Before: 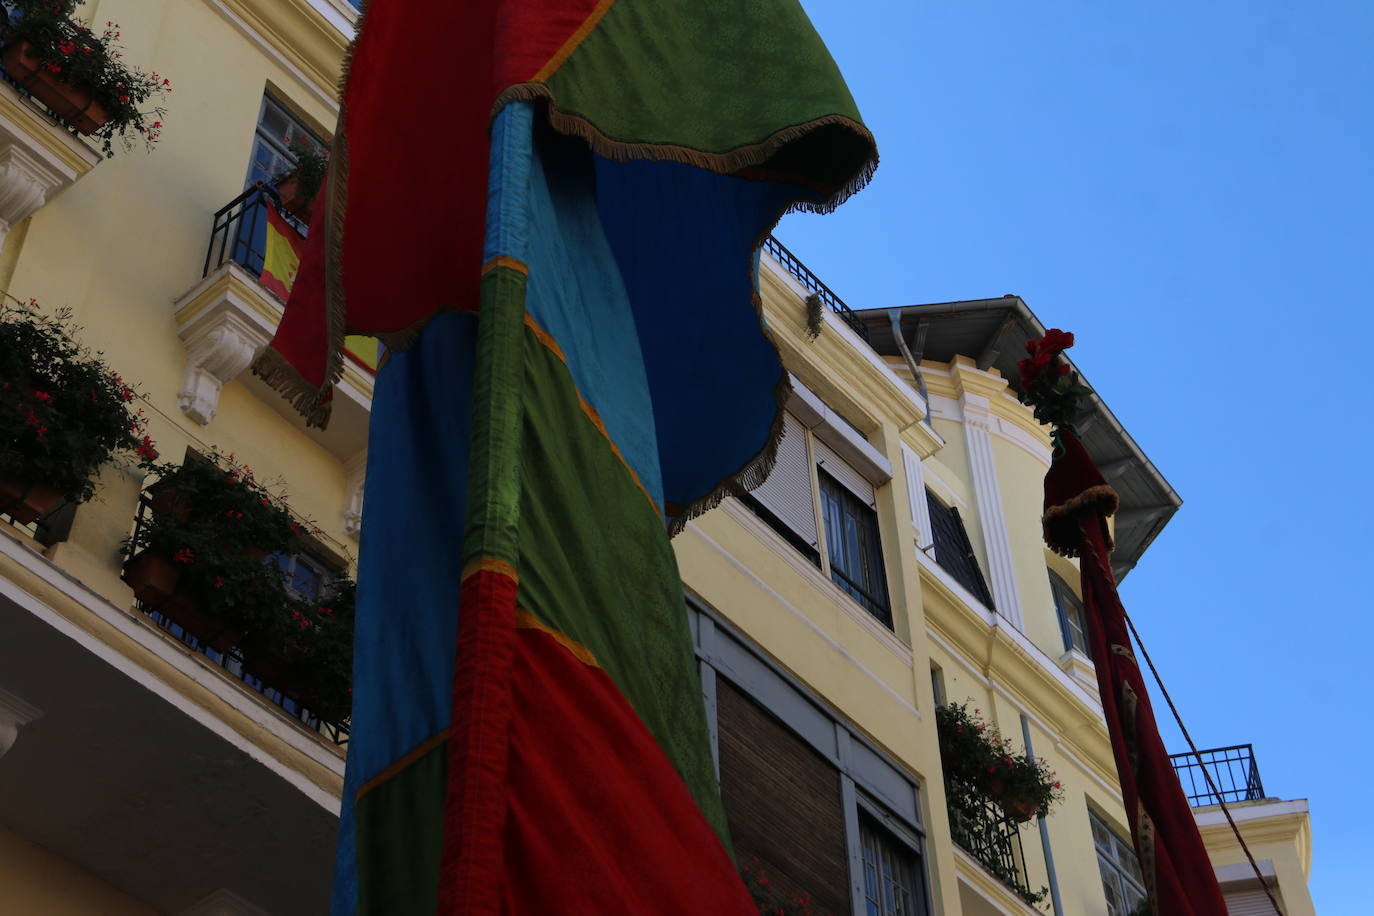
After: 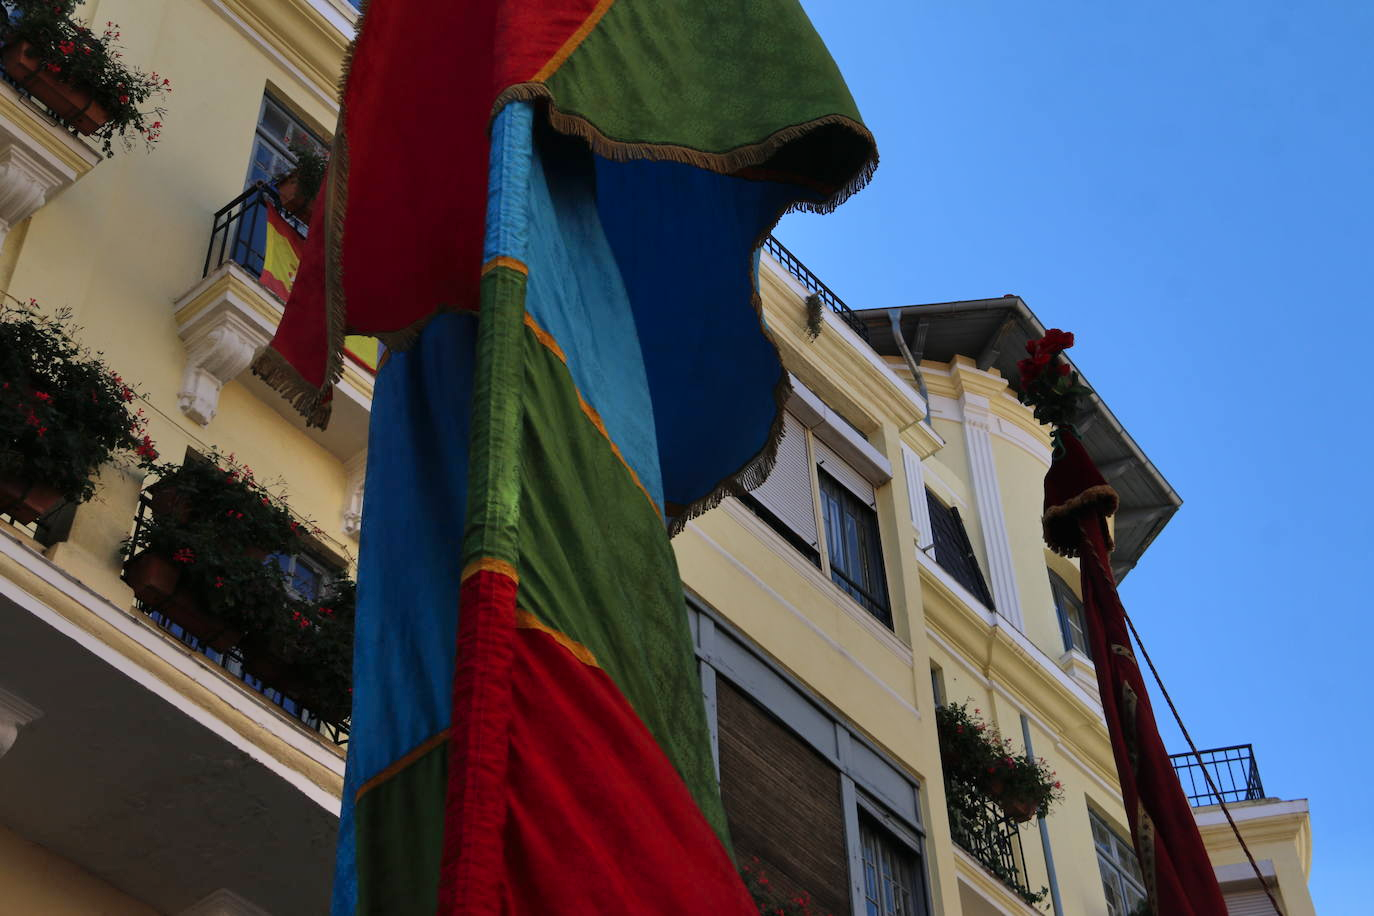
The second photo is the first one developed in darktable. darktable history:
shadows and highlights: shadows color adjustment 99.17%, highlights color adjustment 0.704%, soften with gaussian
